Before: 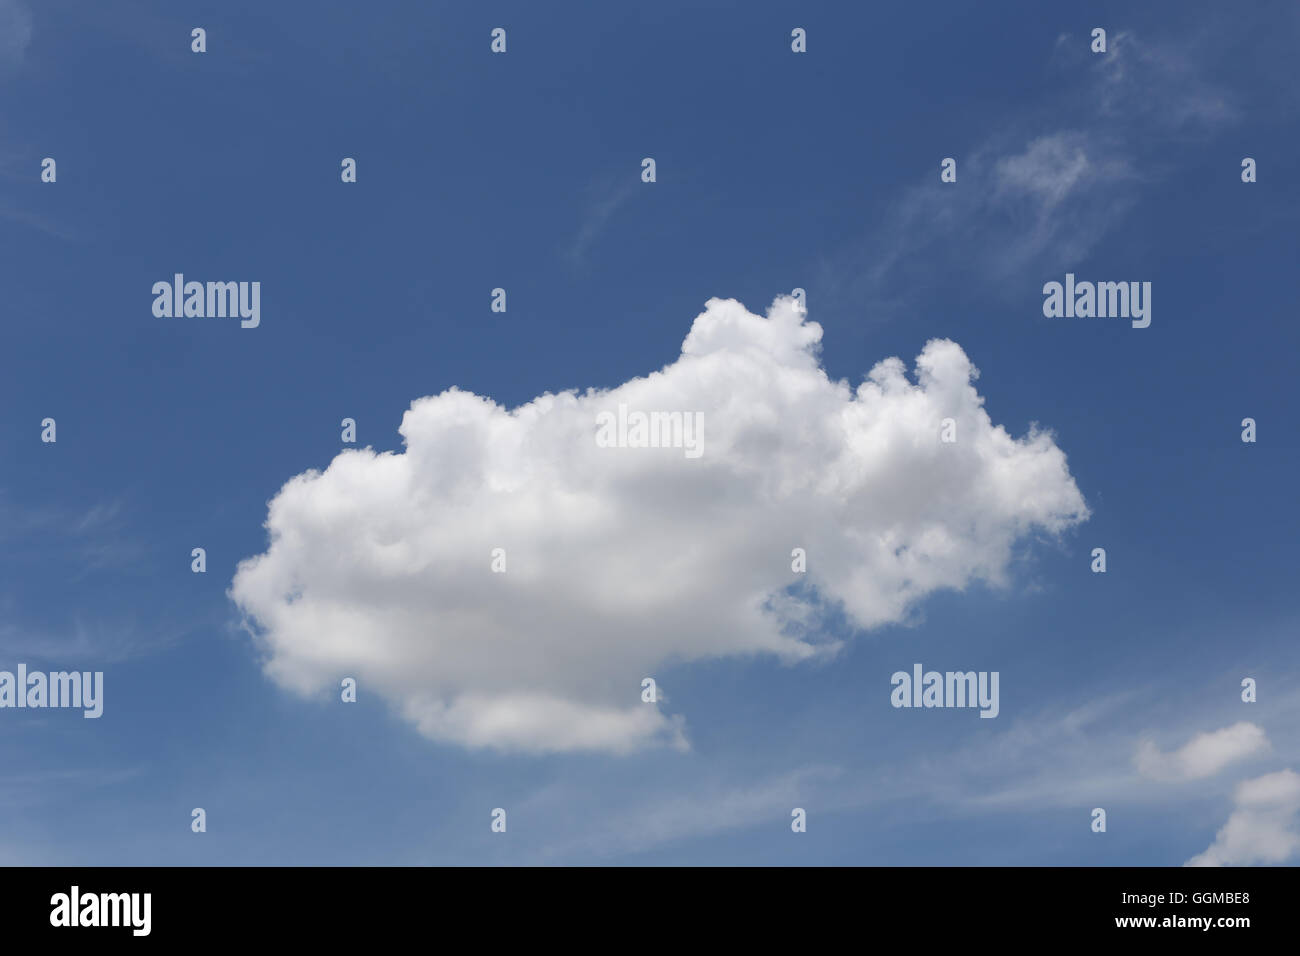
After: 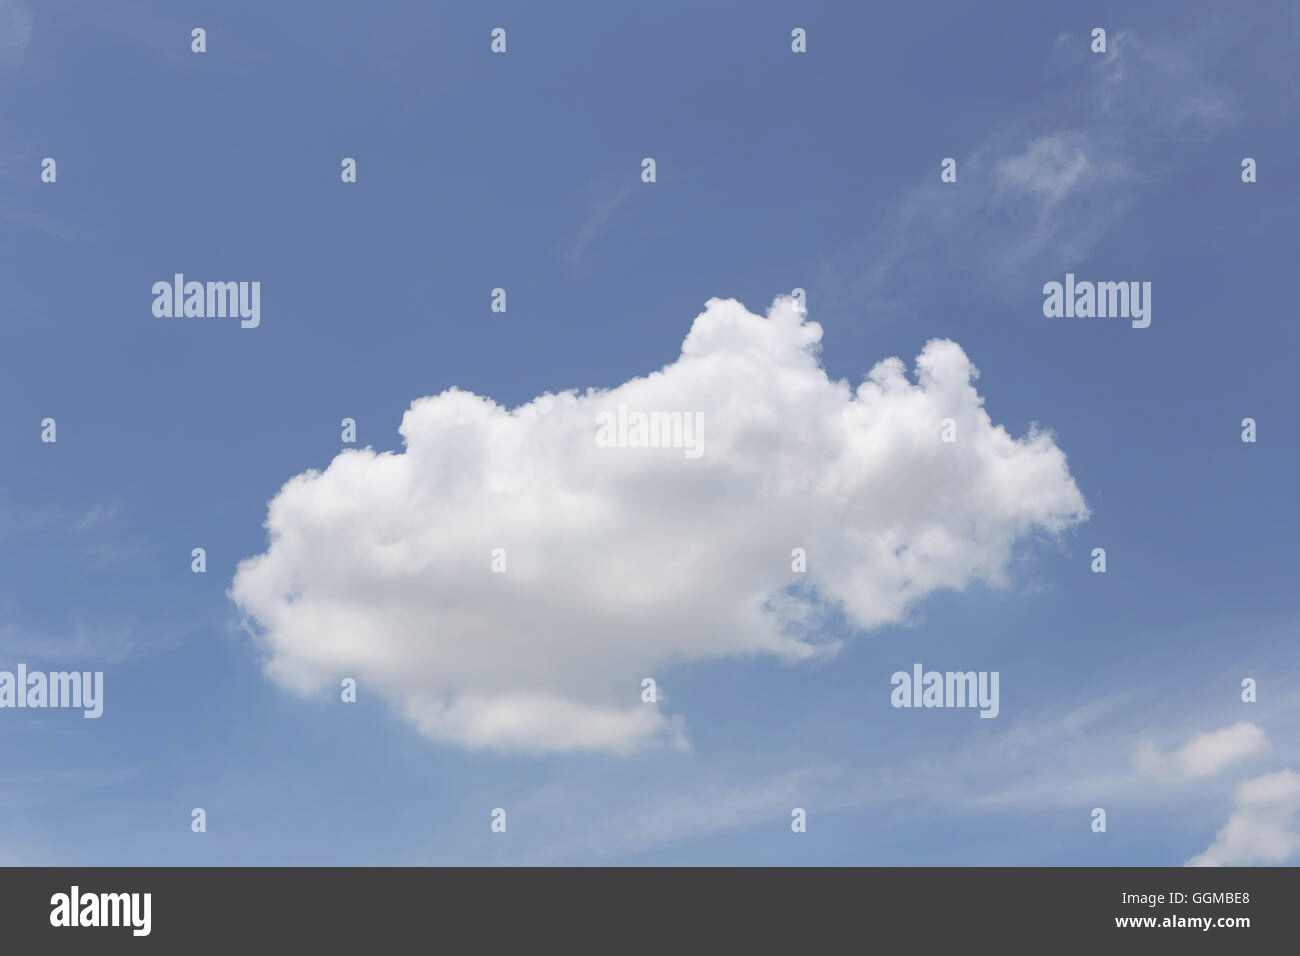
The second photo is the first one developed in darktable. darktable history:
contrast brightness saturation: brightness 0.146
exposure: black level correction -0.026, compensate highlight preservation false
